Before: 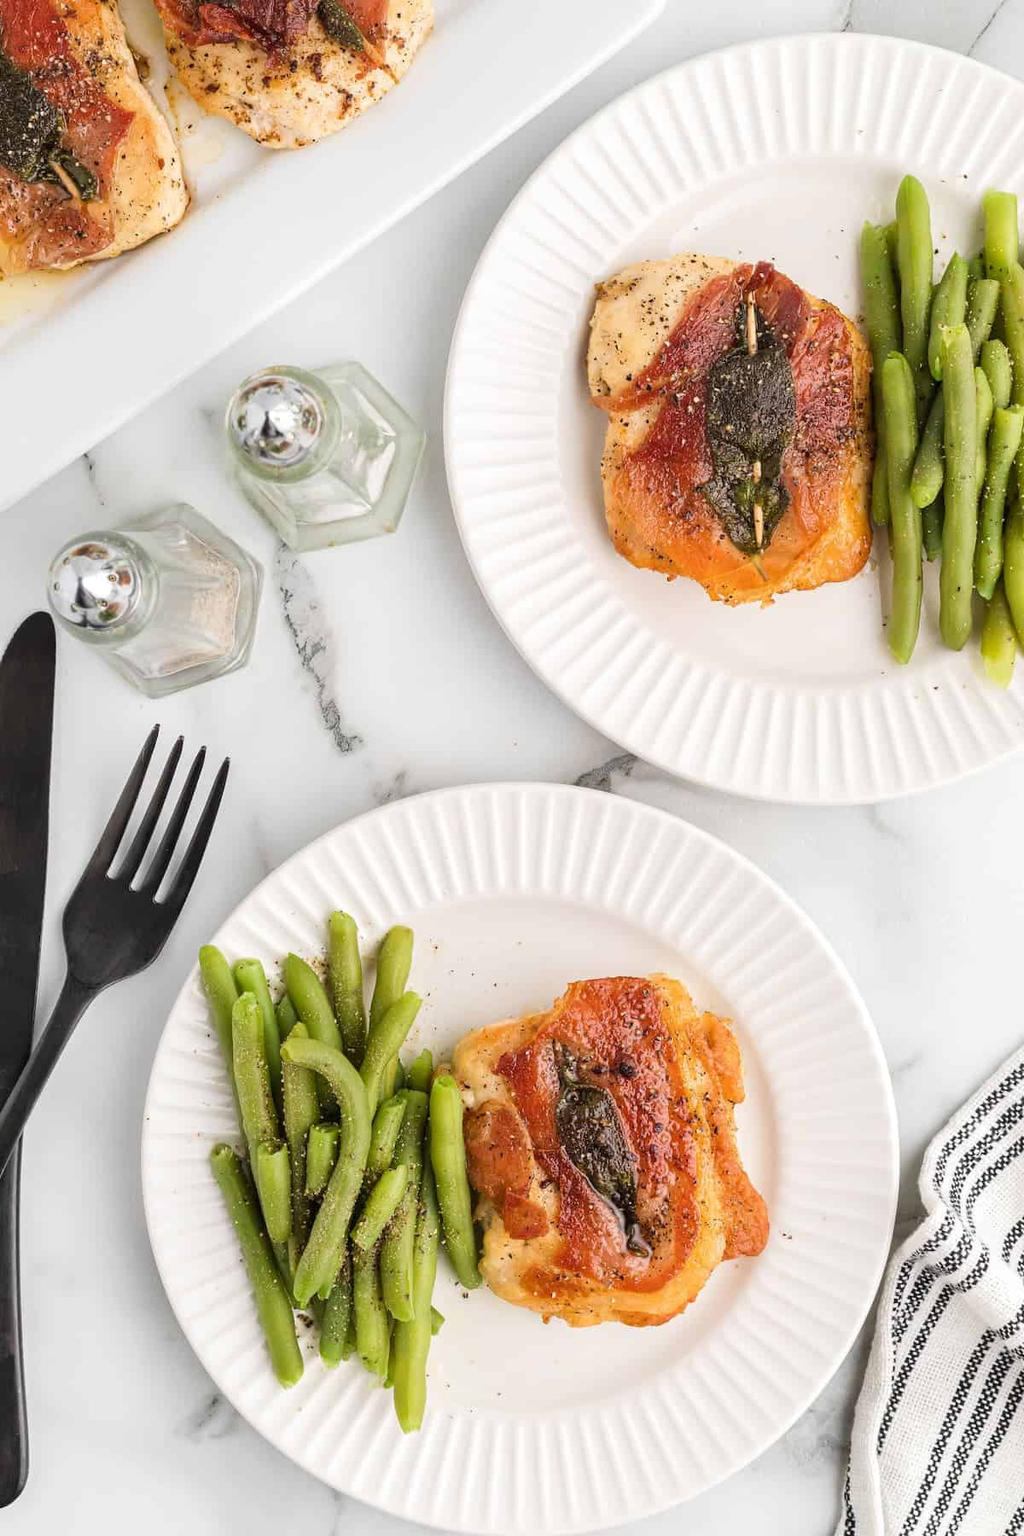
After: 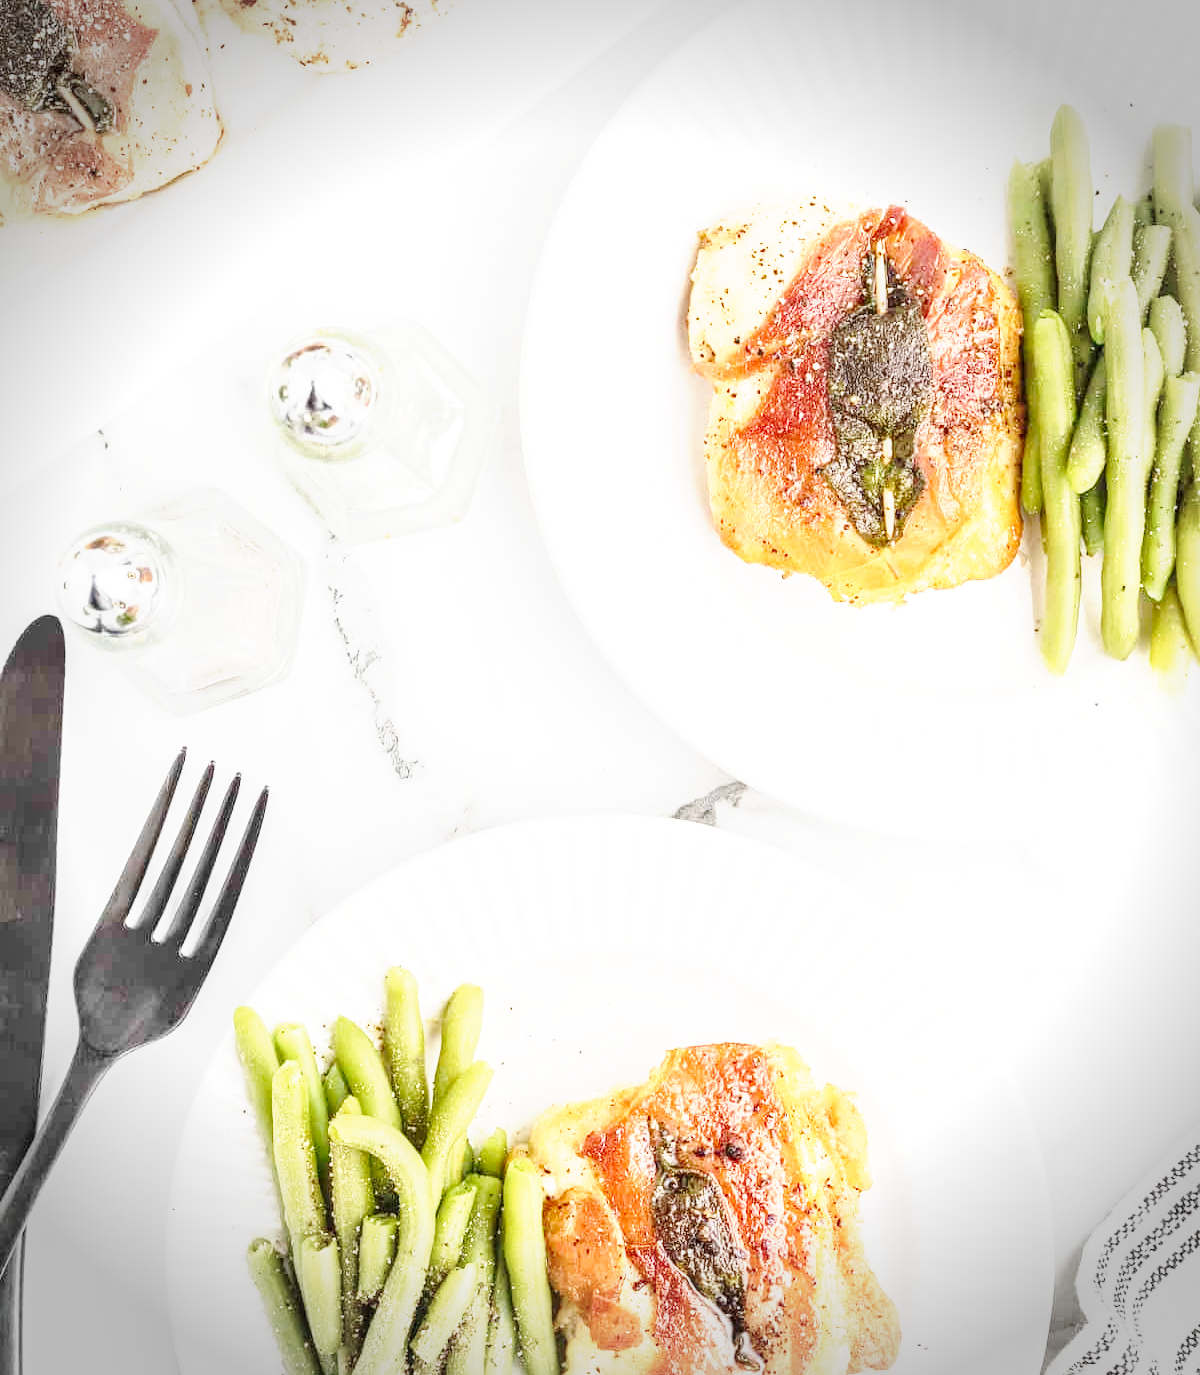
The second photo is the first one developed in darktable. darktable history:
local contrast: on, module defaults
crop: top 5.694%, bottom 17.884%
exposure: exposure 1.091 EV, compensate exposure bias true, compensate highlight preservation false
base curve: curves: ch0 [(0, 0) (0.025, 0.046) (0.112, 0.277) (0.467, 0.74) (0.814, 0.929) (1, 0.942)], preserve colors none
vignetting: fall-off radius 31.92%
